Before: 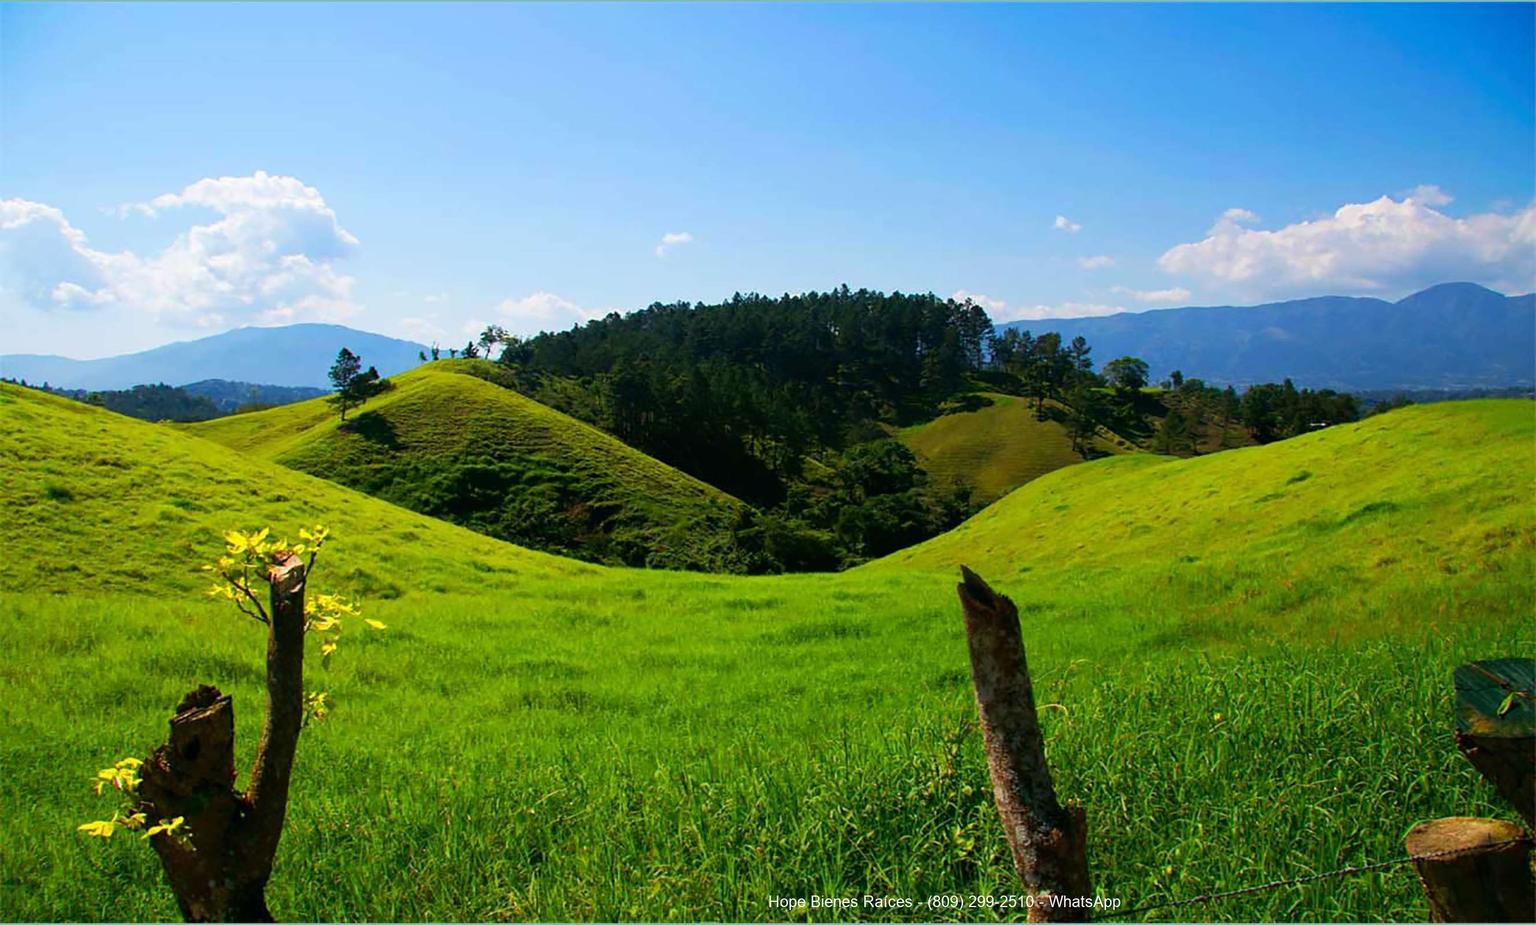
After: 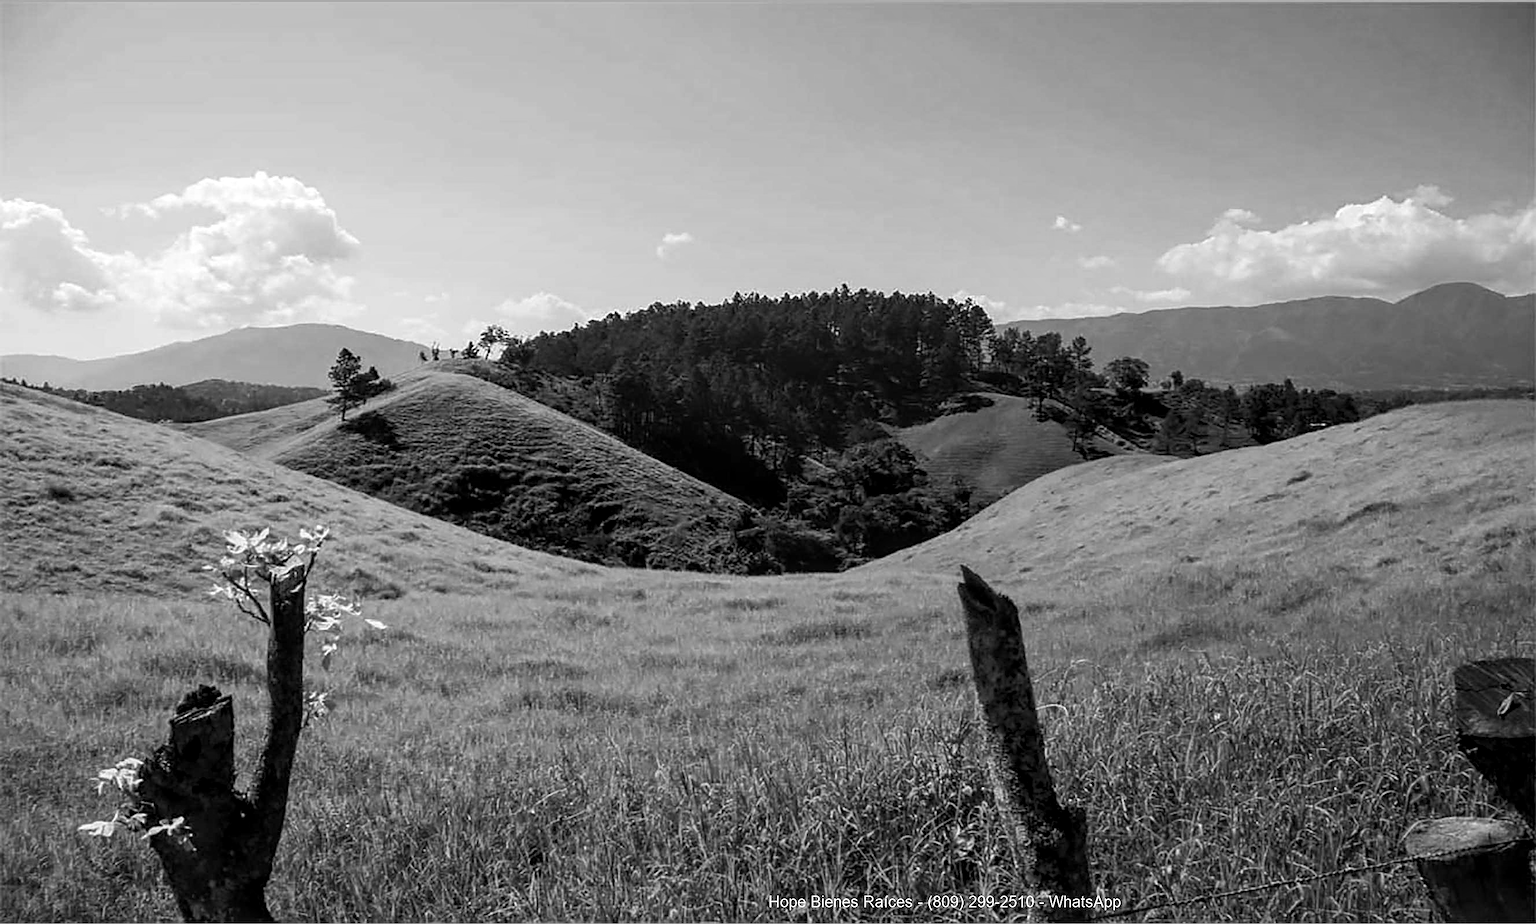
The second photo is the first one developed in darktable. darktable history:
monochrome: on, module defaults
vibrance: on, module defaults
local contrast: detail 130%
sharpen: on, module defaults
